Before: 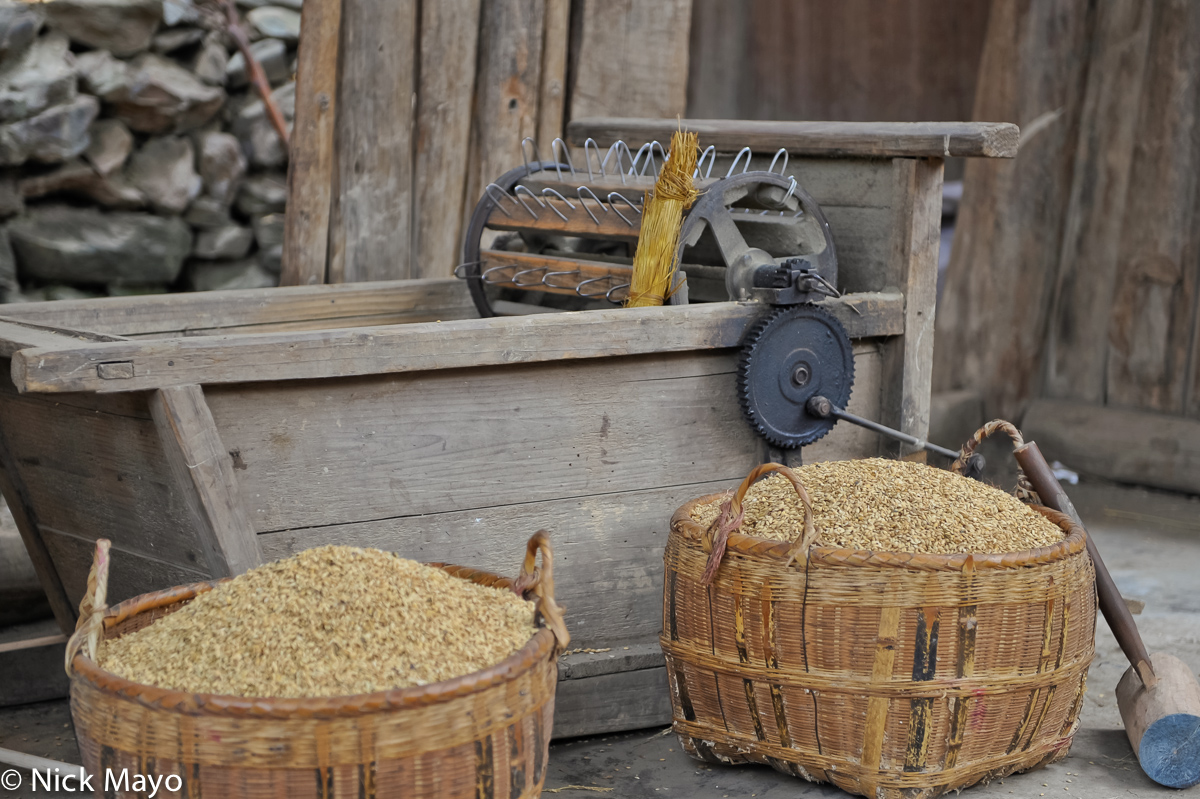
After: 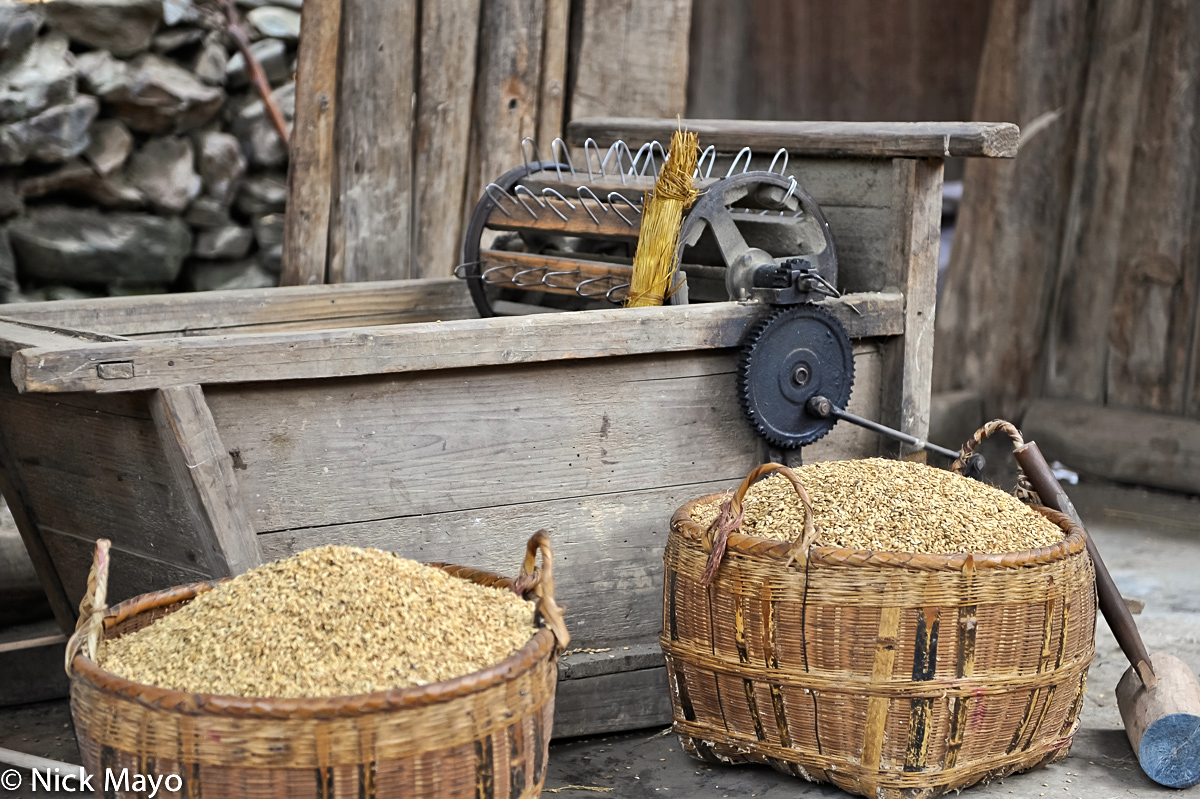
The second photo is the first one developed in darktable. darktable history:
sharpen: amount 0.209
tone equalizer: -8 EV -0.711 EV, -7 EV -0.694 EV, -6 EV -0.571 EV, -5 EV -0.361 EV, -3 EV 0.37 EV, -2 EV 0.6 EV, -1 EV 0.683 EV, +0 EV 0.754 EV, edges refinement/feathering 500, mask exposure compensation -1.57 EV, preserve details no
